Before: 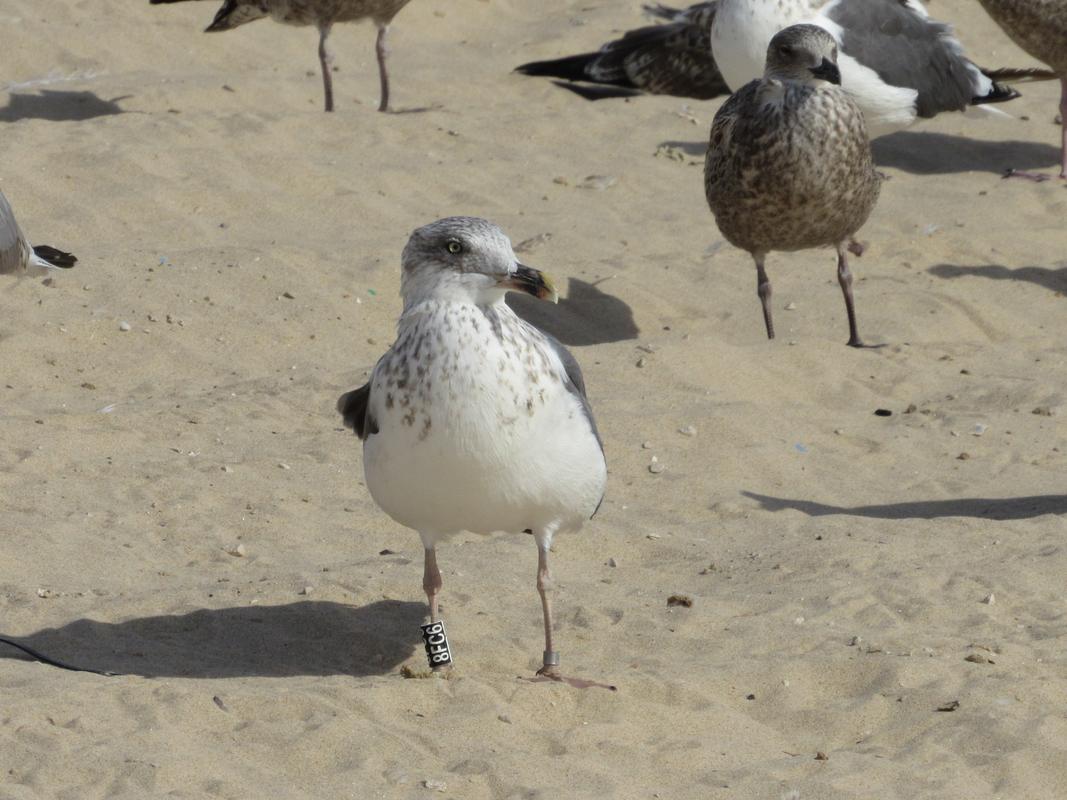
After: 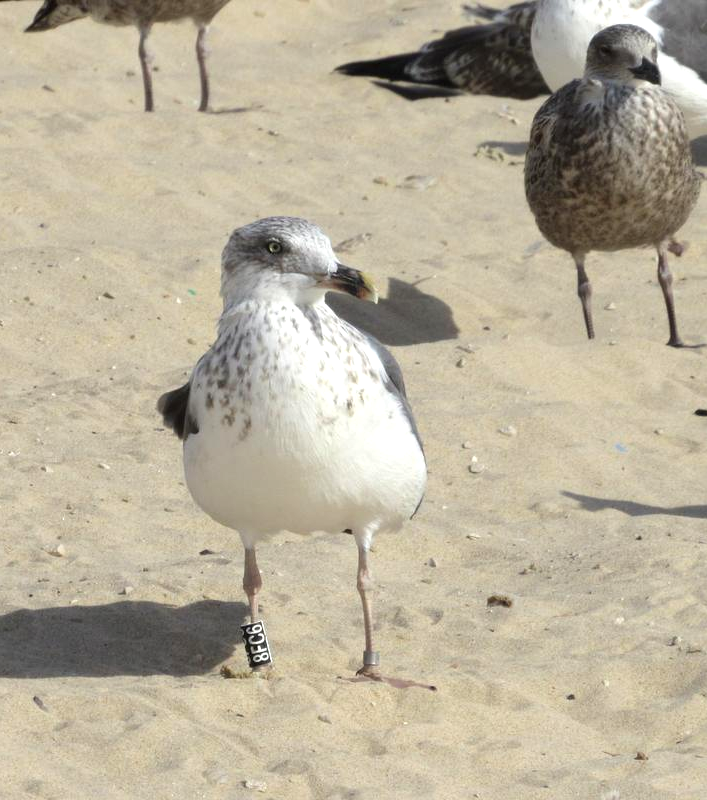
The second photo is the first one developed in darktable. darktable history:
crop: left 16.956%, right 16.702%
exposure: exposure 0.601 EV, compensate highlight preservation false
tone equalizer: on, module defaults
